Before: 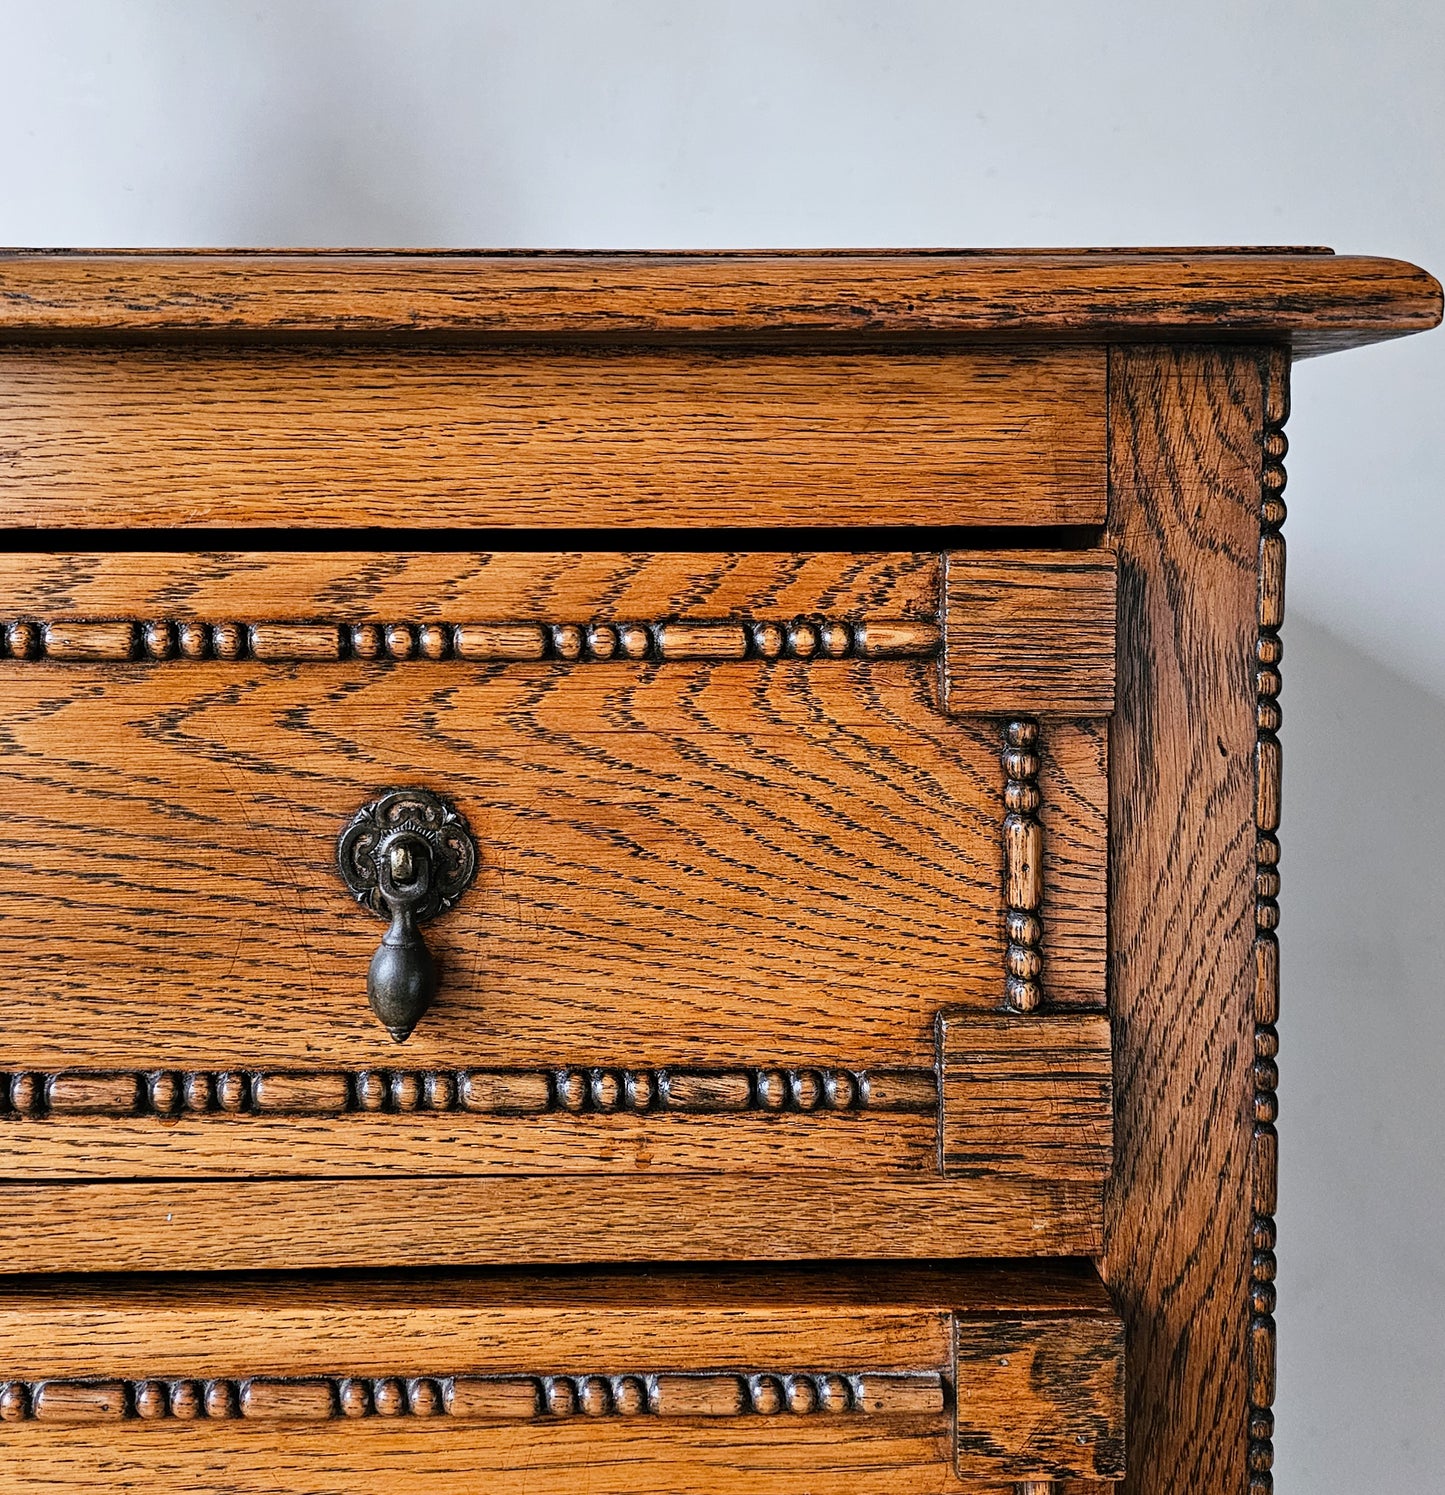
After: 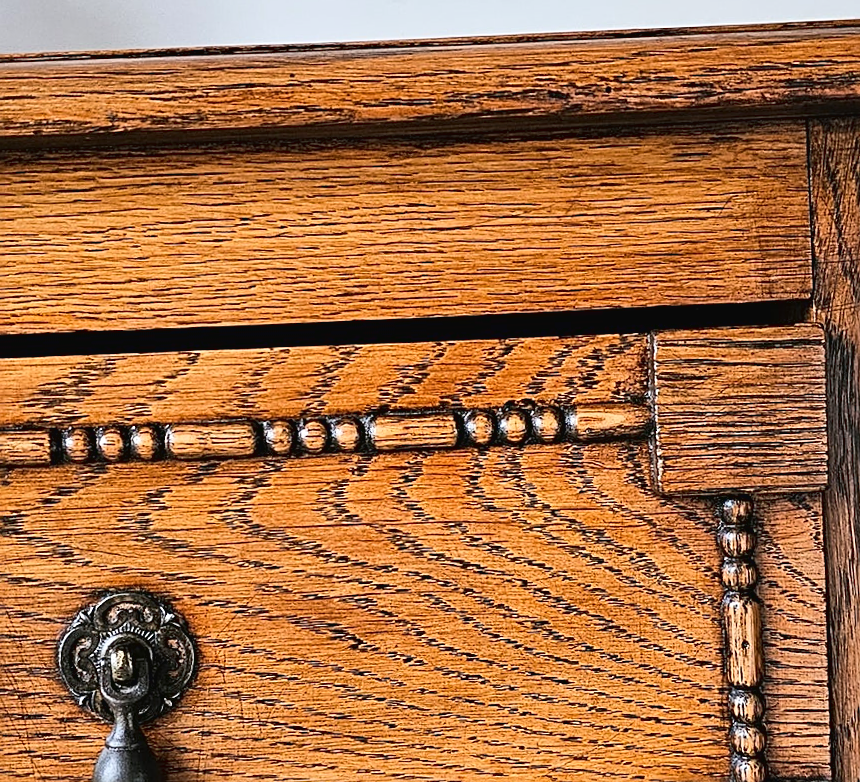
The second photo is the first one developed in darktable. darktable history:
crop: left 20.932%, top 15.471%, right 21.848%, bottom 34.081%
tone curve: curves: ch0 [(0.016, 0.023) (0.248, 0.252) (0.732, 0.797) (1, 1)], color space Lab, linked channels, preserve colors none
sharpen: on, module defaults
rotate and perspective: rotation -2.29°, automatic cropping off
